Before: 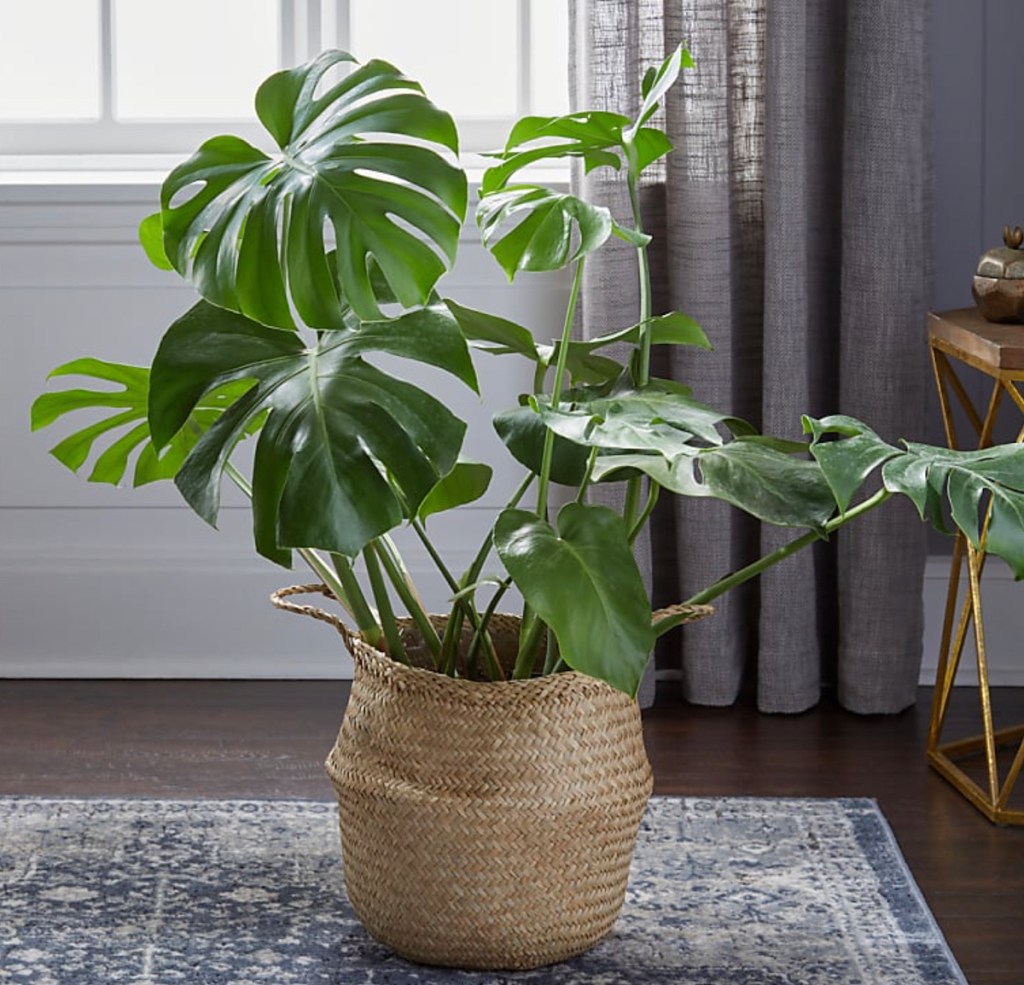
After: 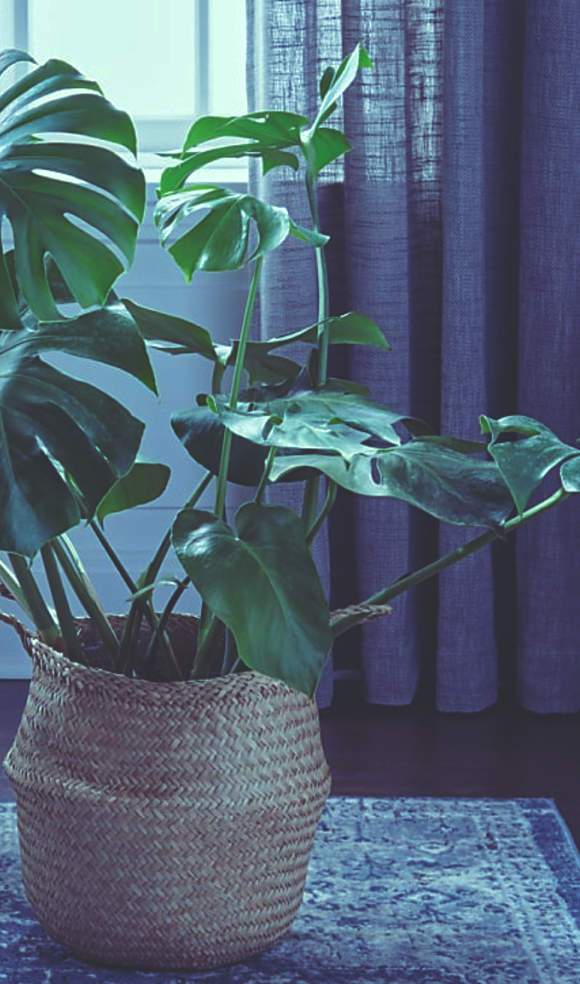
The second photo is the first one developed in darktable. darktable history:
crop: left 31.458%, top 0%, right 11.876%
rgb curve: curves: ch0 [(0, 0.186) (0.314, 0.284) (0.576, 0.466) (0.805, 0.691) (0.936, 0.886)]; ch1 [(0, 0.186) (0.314, 0.284) (0.581, 0.534) (0.771, 0.746) (0.936, 0.958)]; ch2 [(0, 0.216) (0.275, 0.39) (1, 1)], mode RGB, independent channels, compensate middle gray true, preserve colors none
haze removal: compatibility mode true, adaptive false
